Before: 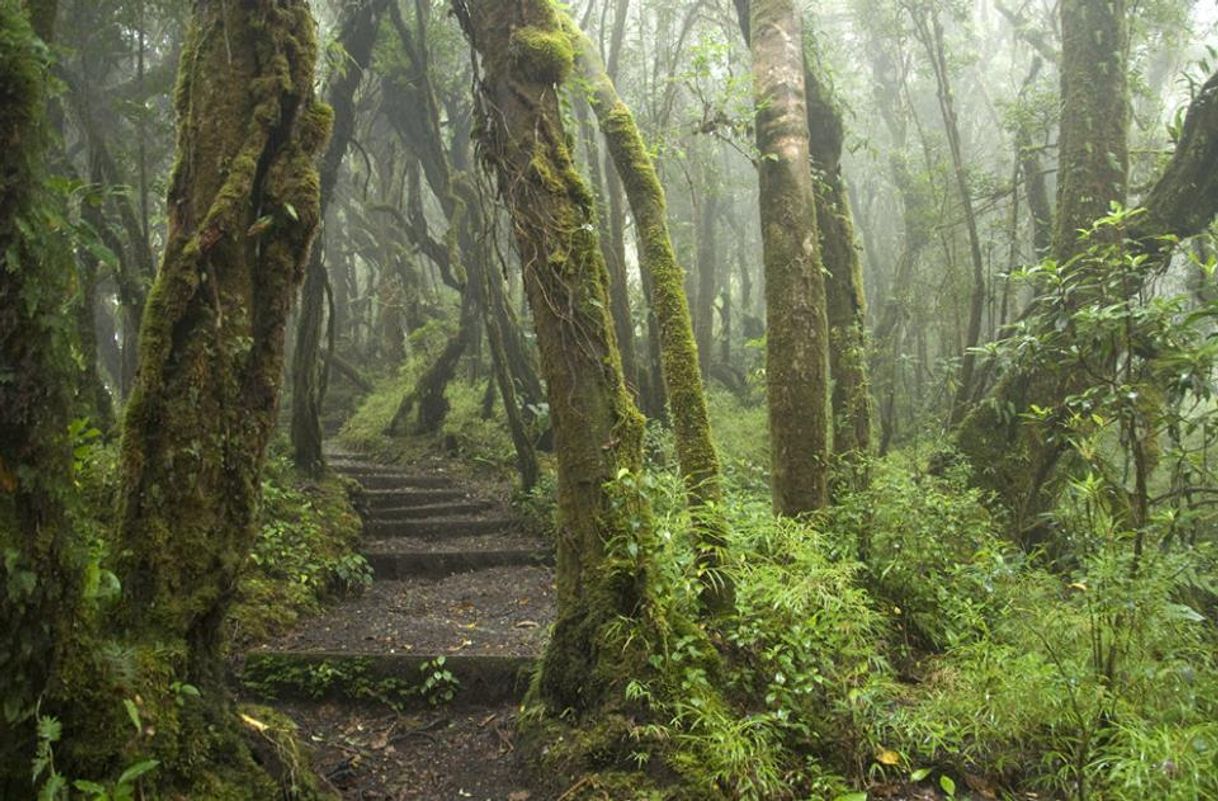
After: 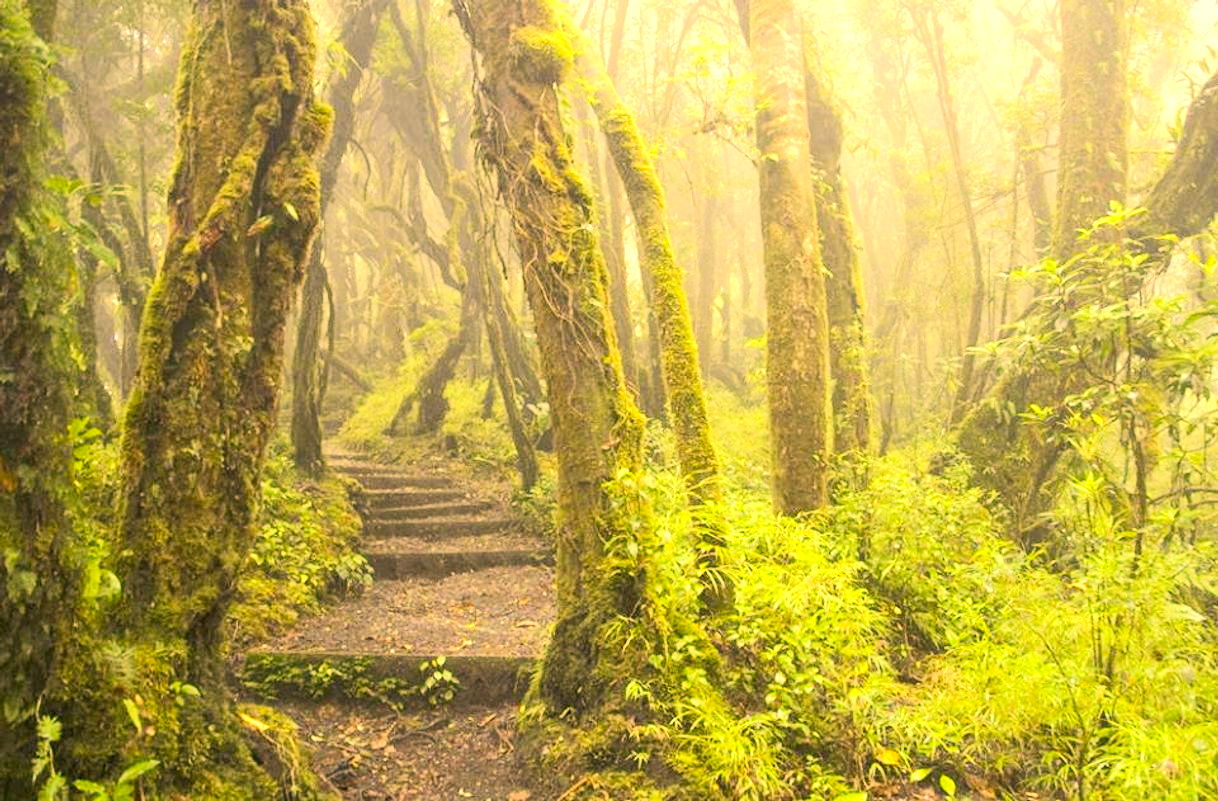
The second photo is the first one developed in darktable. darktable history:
color correction: highlights a* 14.81, highlights b* 32.11
tone equalizer: -8 EV 1.97 EV, -7 EV 2 EV, -6 EV 1.99 EV, -5 EV 1.99 EV, -4 EV 1.97 EV, -3 EV 1.5 EV, -2 EV 0.987 EV, -1 EV 0.505 EV, edges refinement/feathering 500, mask exposure compensation -1.57 EV, preserve details no
